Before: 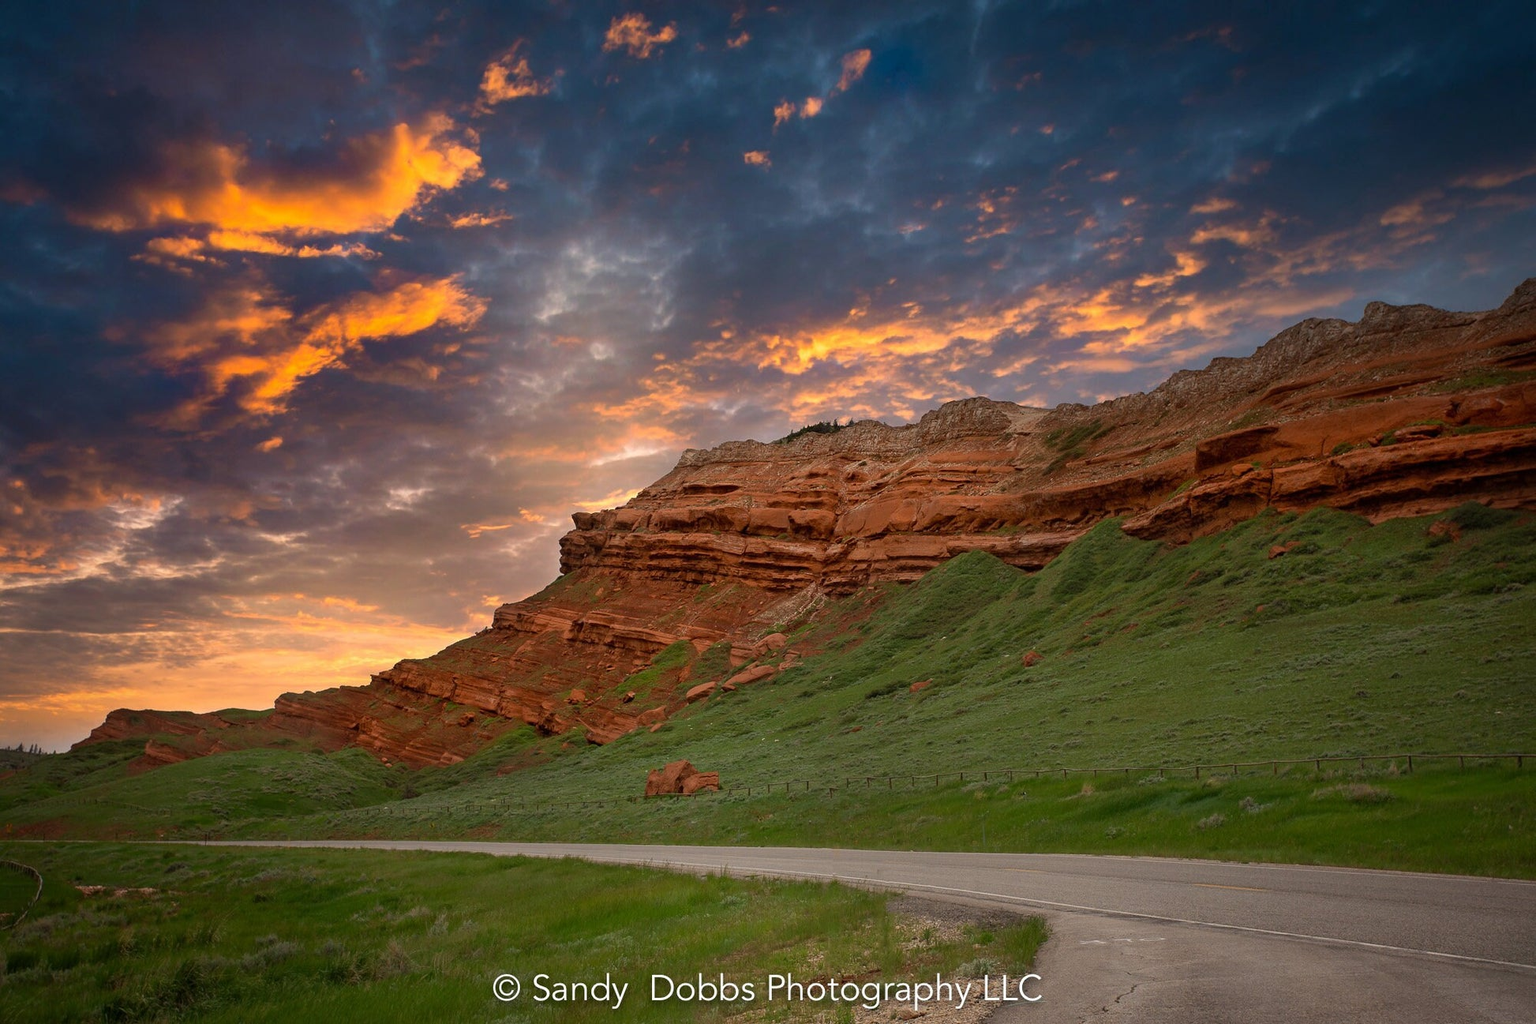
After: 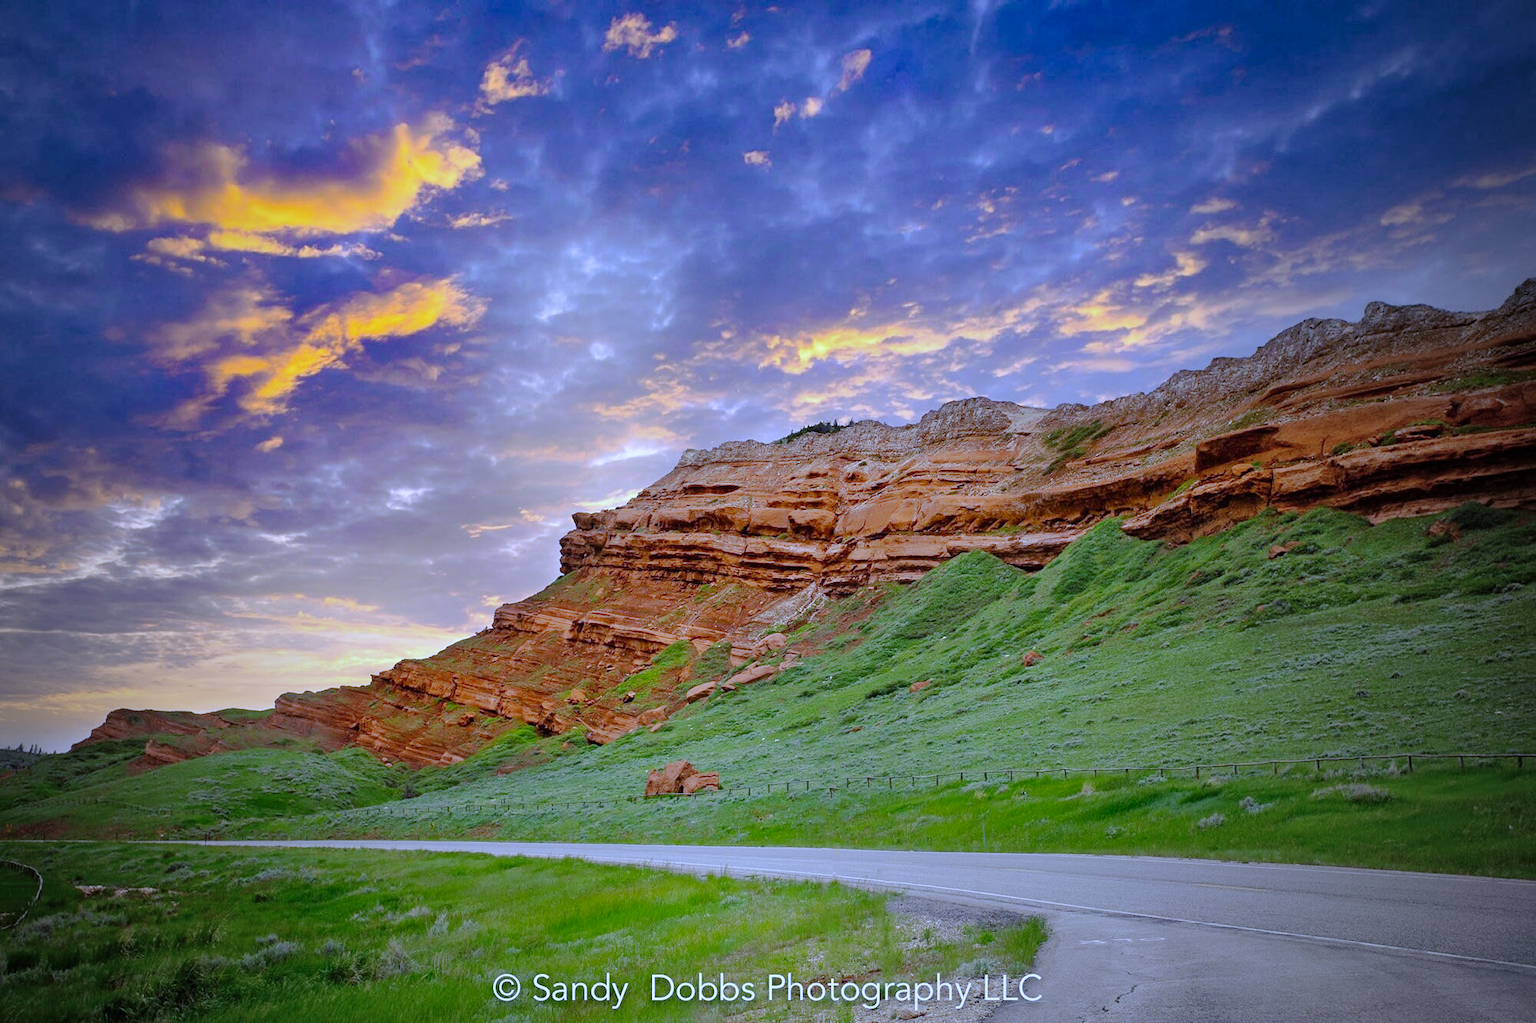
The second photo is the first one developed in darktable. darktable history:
vignetting: fall-off start 72.14%, fall-off radius 108.07%, brightness -0.713, saturation -0.488, center (-0.054, -0.359), width/height ratio 0.729
tone curve: curves: ch0 [(0, 0) (0.003, 0.002) (0.011, 0.008) (0.025, 0.016) (0.044, 0.026) (0.069, 0.04) (0.1, 0.061) (0.136, 0.104) (0.177, 0.15) (0.224, 0.22) (0.277, 0.307) (0.335, 0.399) (0.399, 0.492) (0.468, 0.575) (0.543, 0.638) (0.623, 0.701) (0.709, 0.778) (0.801, 0.85) (0.898, 0.934) (1, 1)], preserve colors none
white balance: red 0.766, blue 1.537
tone equalizer: -8 EV 1 EV, -7 EV 1 EV, -6 EV 1 EV, -5 EV 1 EV, -4 EV 1 EV, -3 EV 0.75 EV, -2 EV 0.5 EV, -1 EV 0.25 EV
